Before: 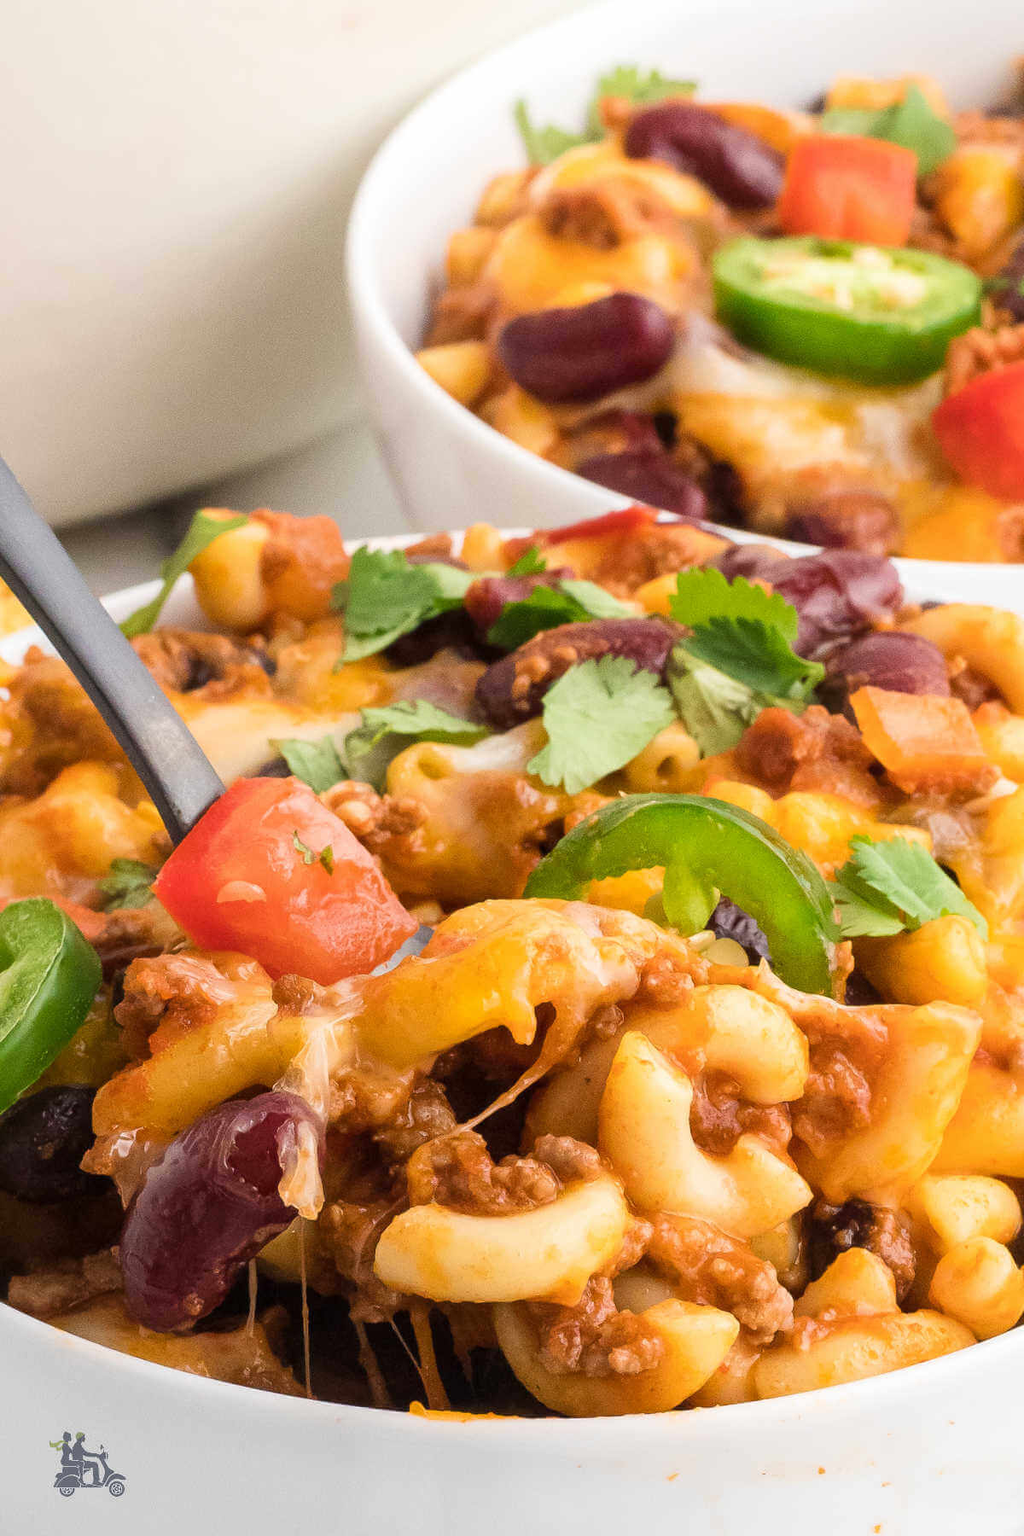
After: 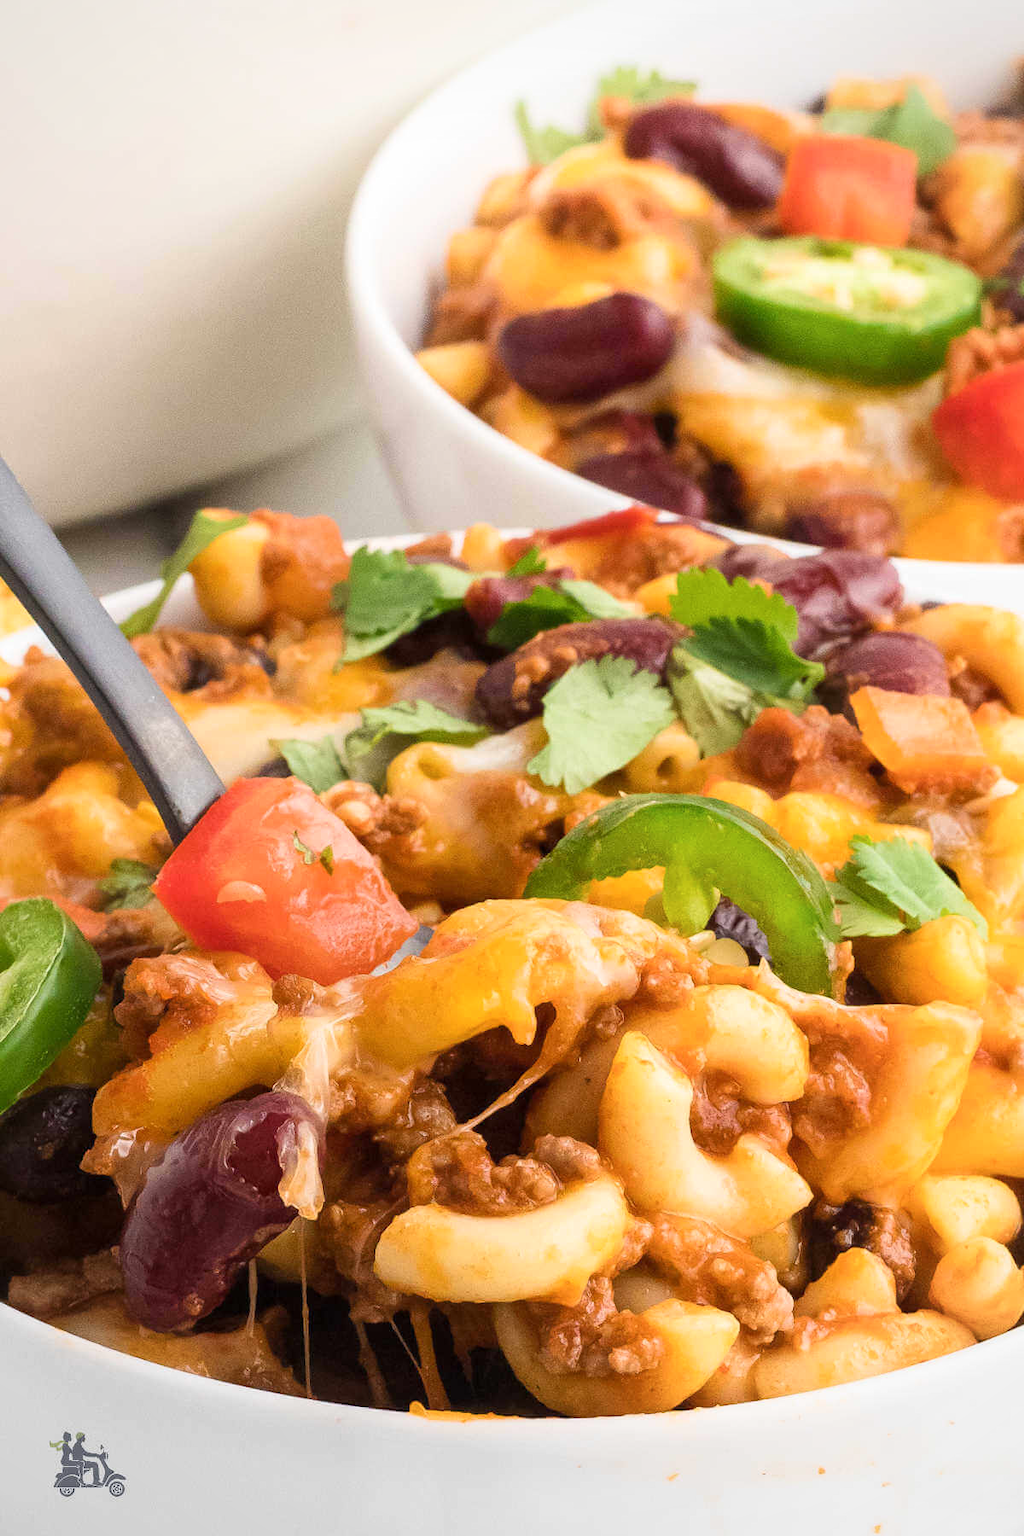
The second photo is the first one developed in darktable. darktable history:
shadows and highlights: shadows 1.6, highlights 40.45
vignetting: fall-off radius 60.79%, brightness -0.193, saturation -0.3
